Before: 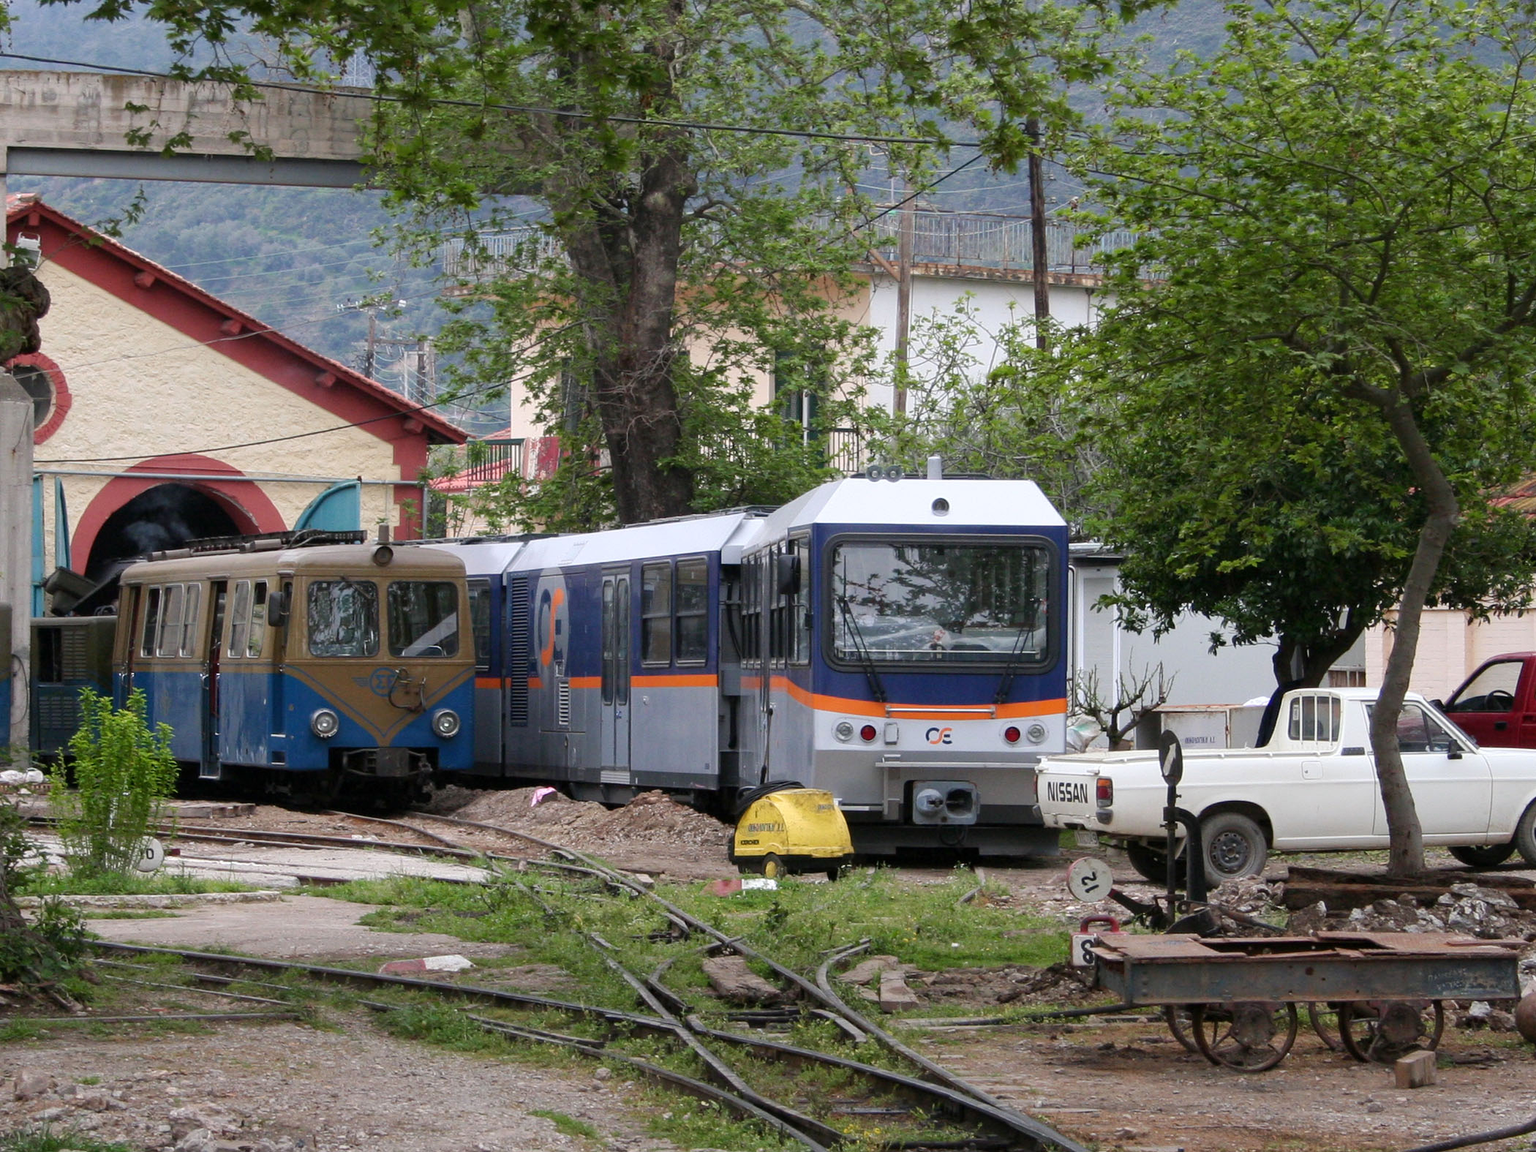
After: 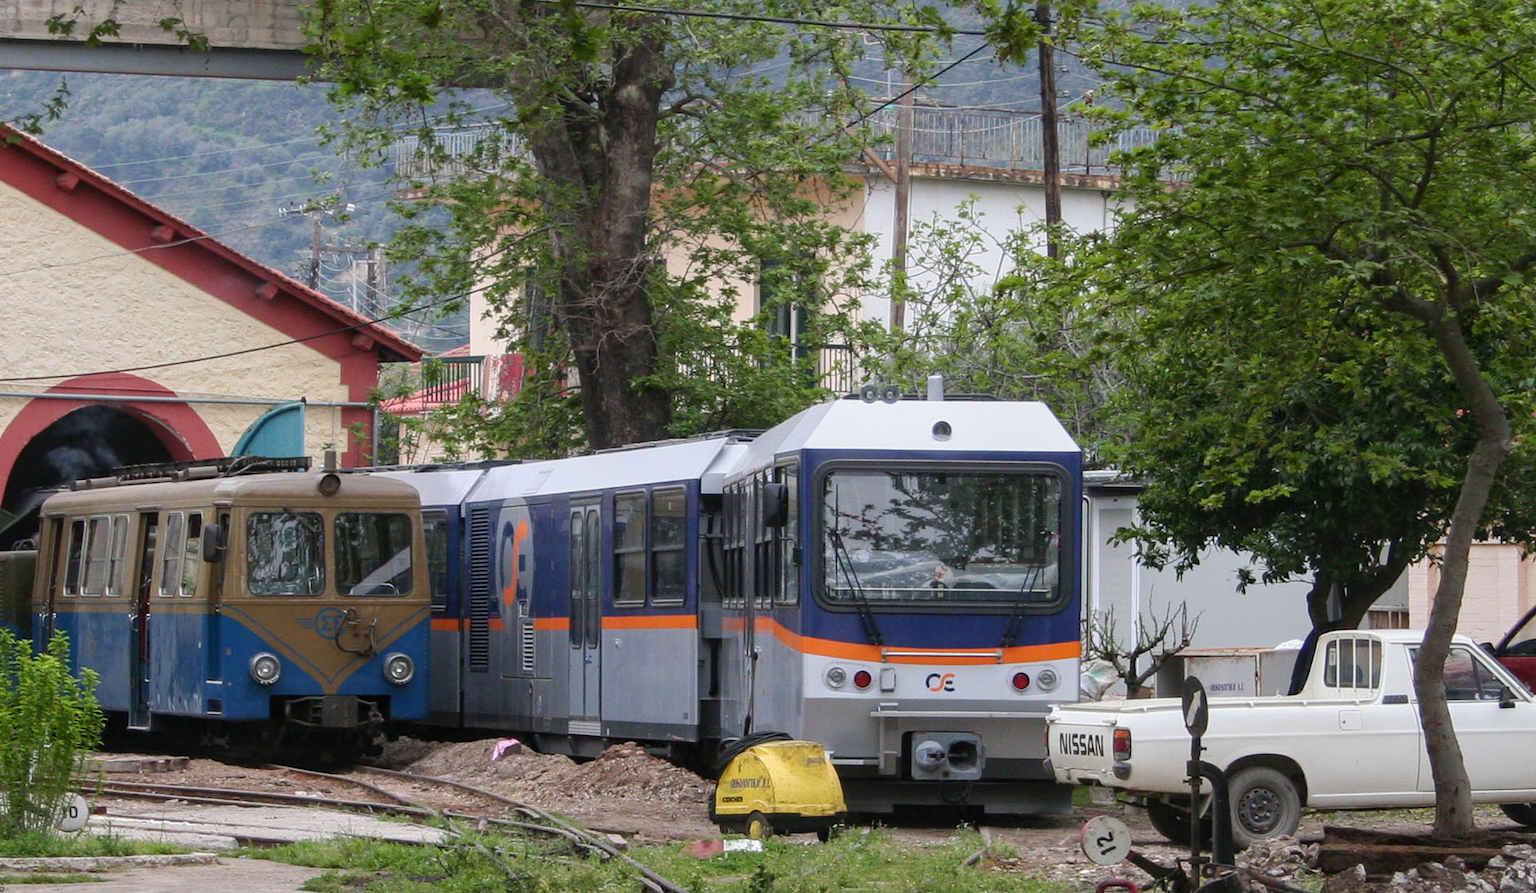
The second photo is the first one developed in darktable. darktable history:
crop: left 5.424%, top 9.993%, right 3.532%, bottom 19.423%
local contrast: detail 110%
